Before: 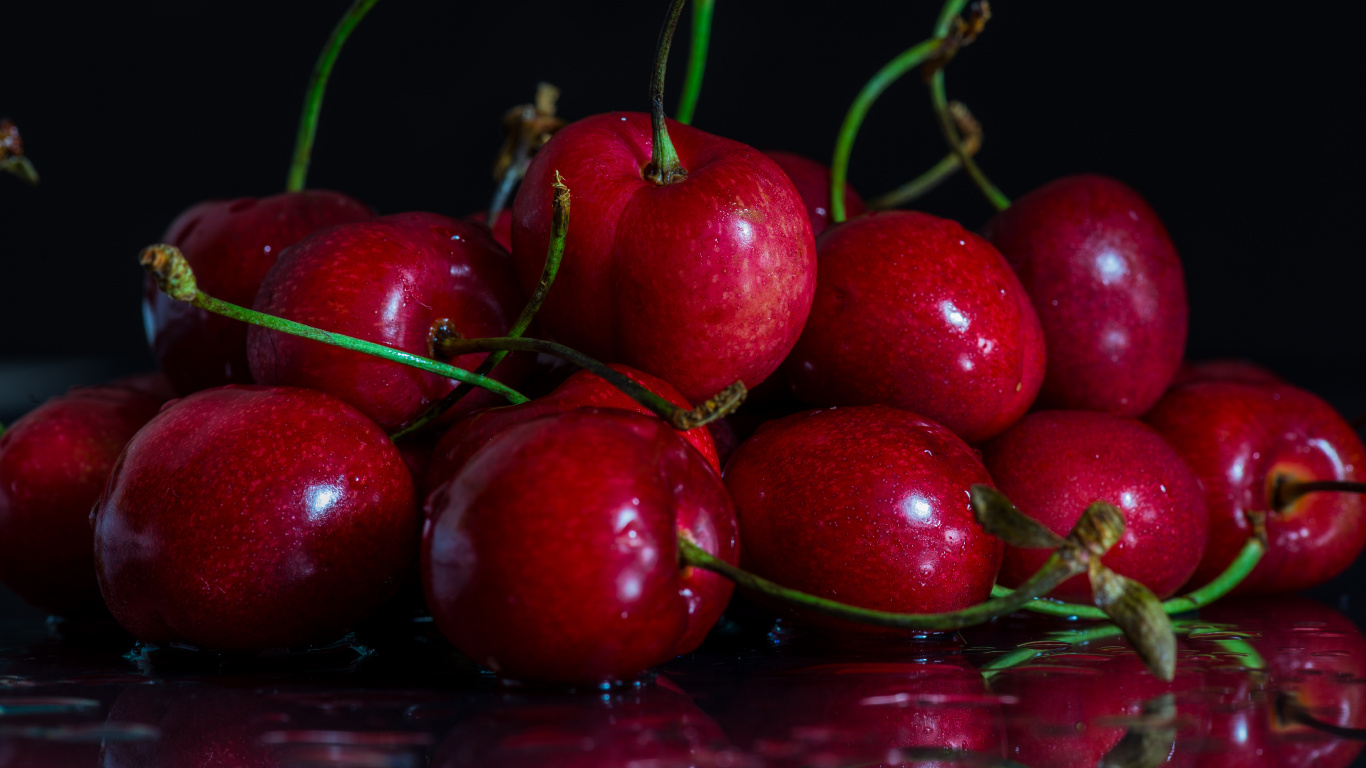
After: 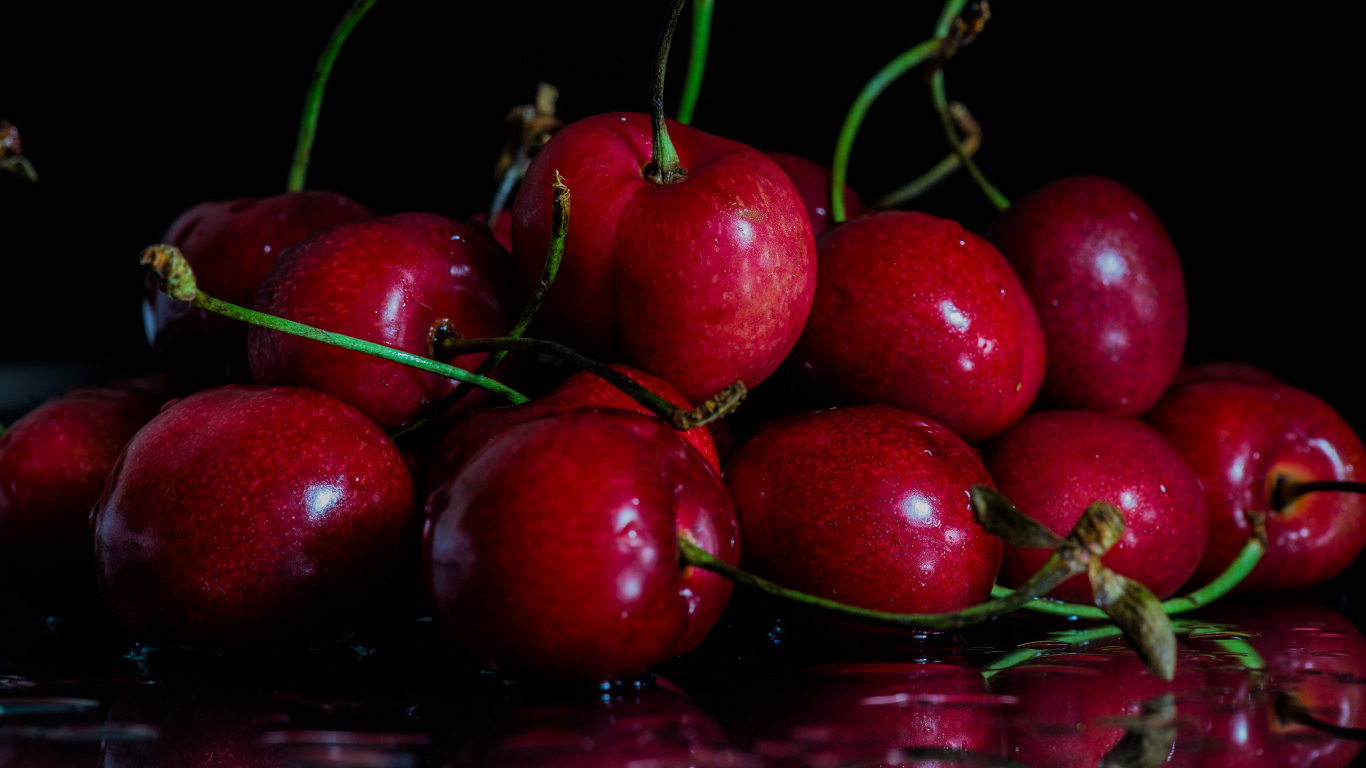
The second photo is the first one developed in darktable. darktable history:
filmic rgb: black relative exposure -7.82 EV, white relative exposure 4.25 EV, hardness 3.89
